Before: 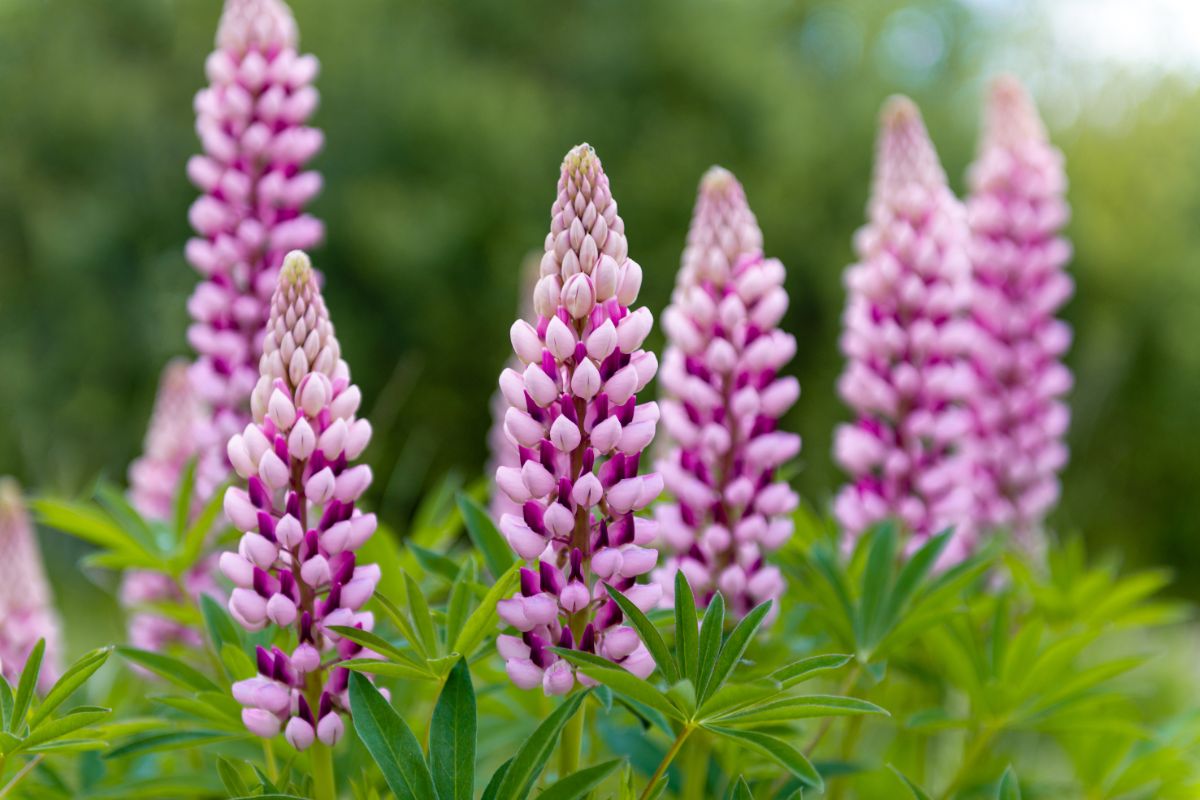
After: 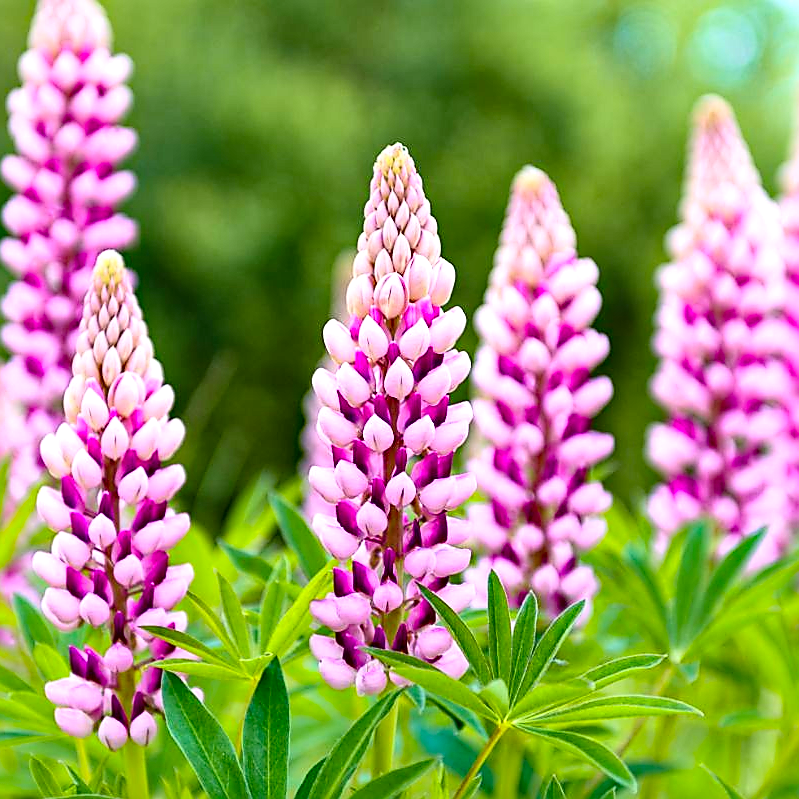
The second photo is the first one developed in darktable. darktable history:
sharpen: radius 1.367, amount 1.233, threshold 0.694
local contrast: mode bilateral grid, contrast 20, coarseness 50, detail 132%, midtone range 0.2
haze removal: strength 0.296, distance 0.256, compatibility mode true, adaptive false
exposure: black level correction 0, exposure 0.499 EV, compensate highlight preservation false
contrast brightness saturation: contrast 0.202, brightness 0.162, saturation 0.217
crop and rotate: left 15.611%, right 17.771%
